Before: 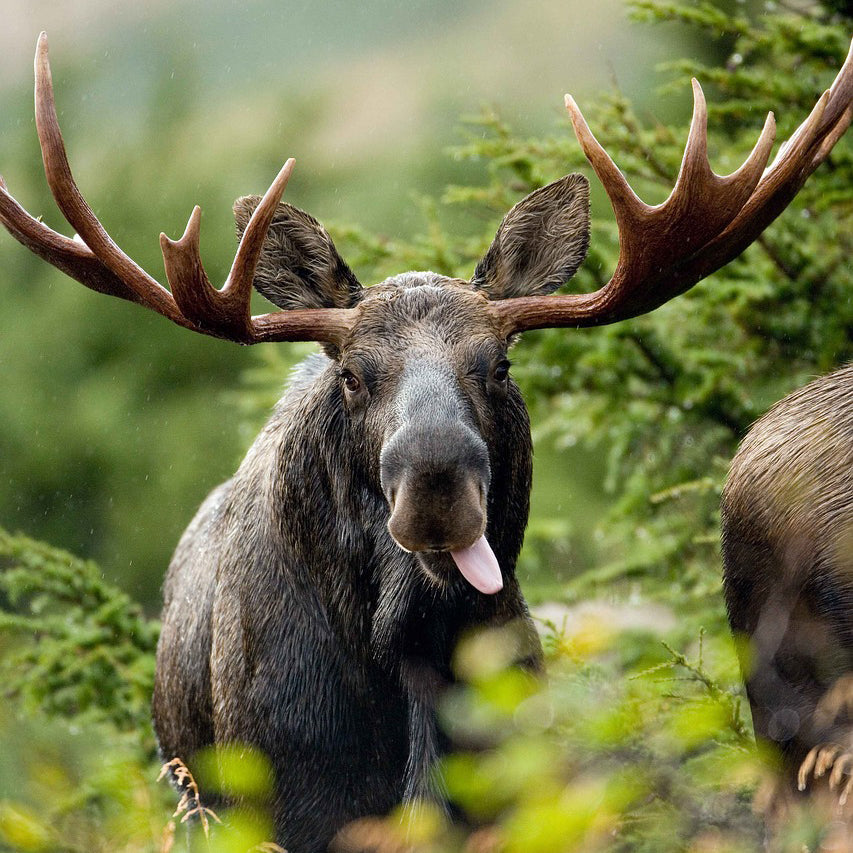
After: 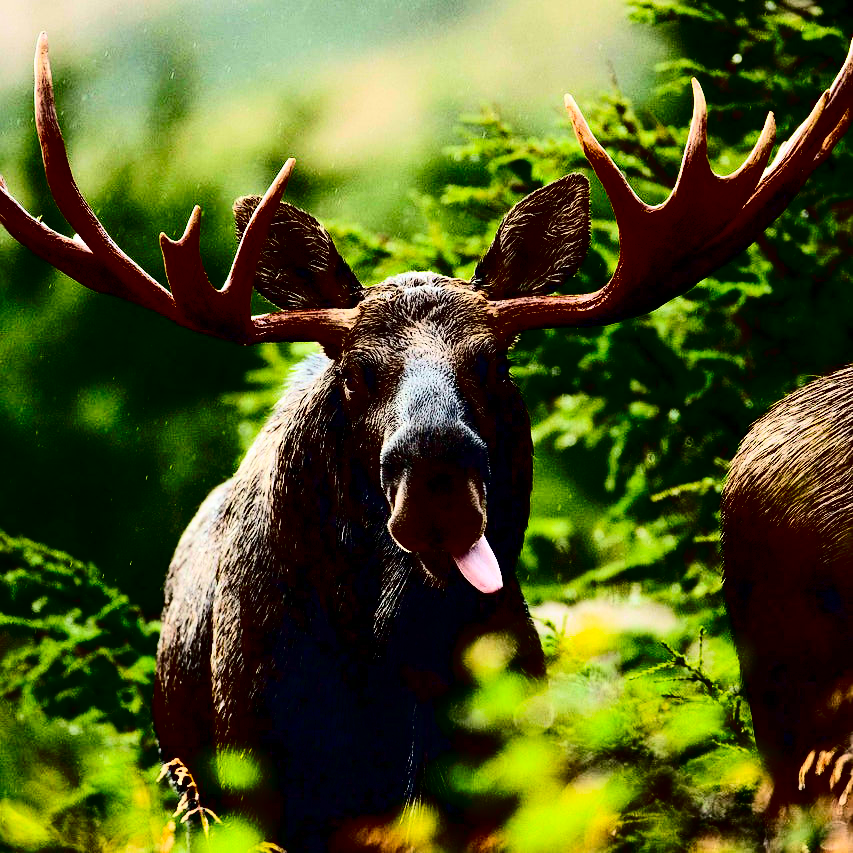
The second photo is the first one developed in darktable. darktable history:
contrast brightness saturation: contrast 0.784, brightness -0.98, saturation 0.994
